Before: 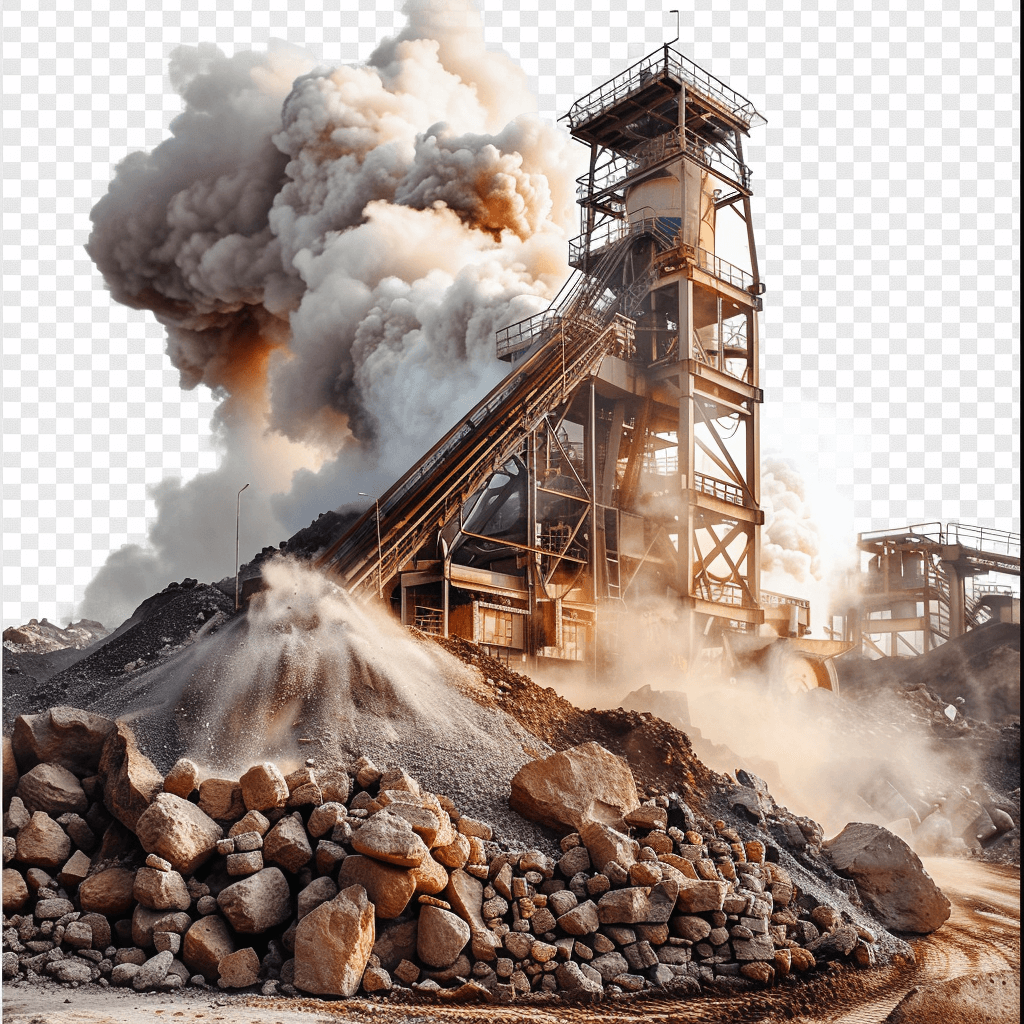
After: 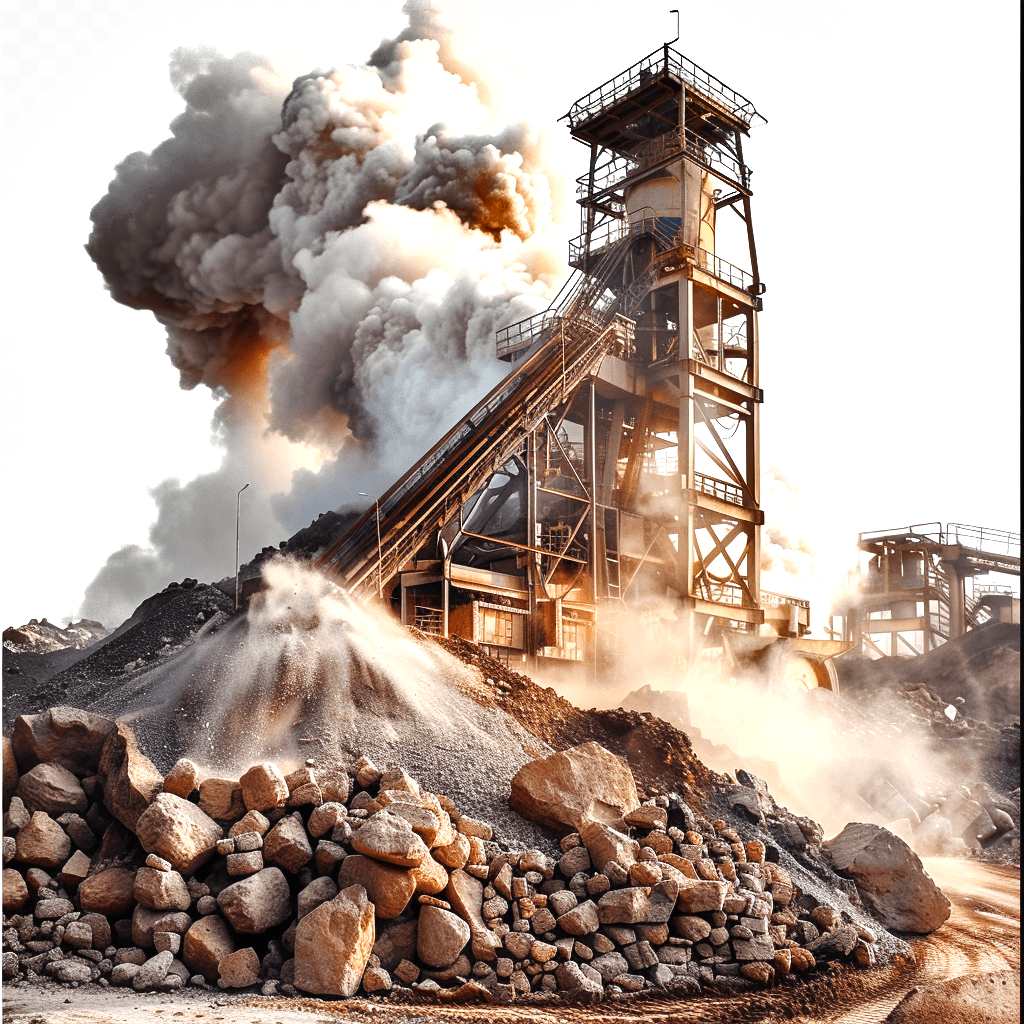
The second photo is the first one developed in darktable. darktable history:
exposure: black level correction 0.001, exposure 0.499 EV, compensate highlight preservation false
shadows and highlights: soften with gaussian
